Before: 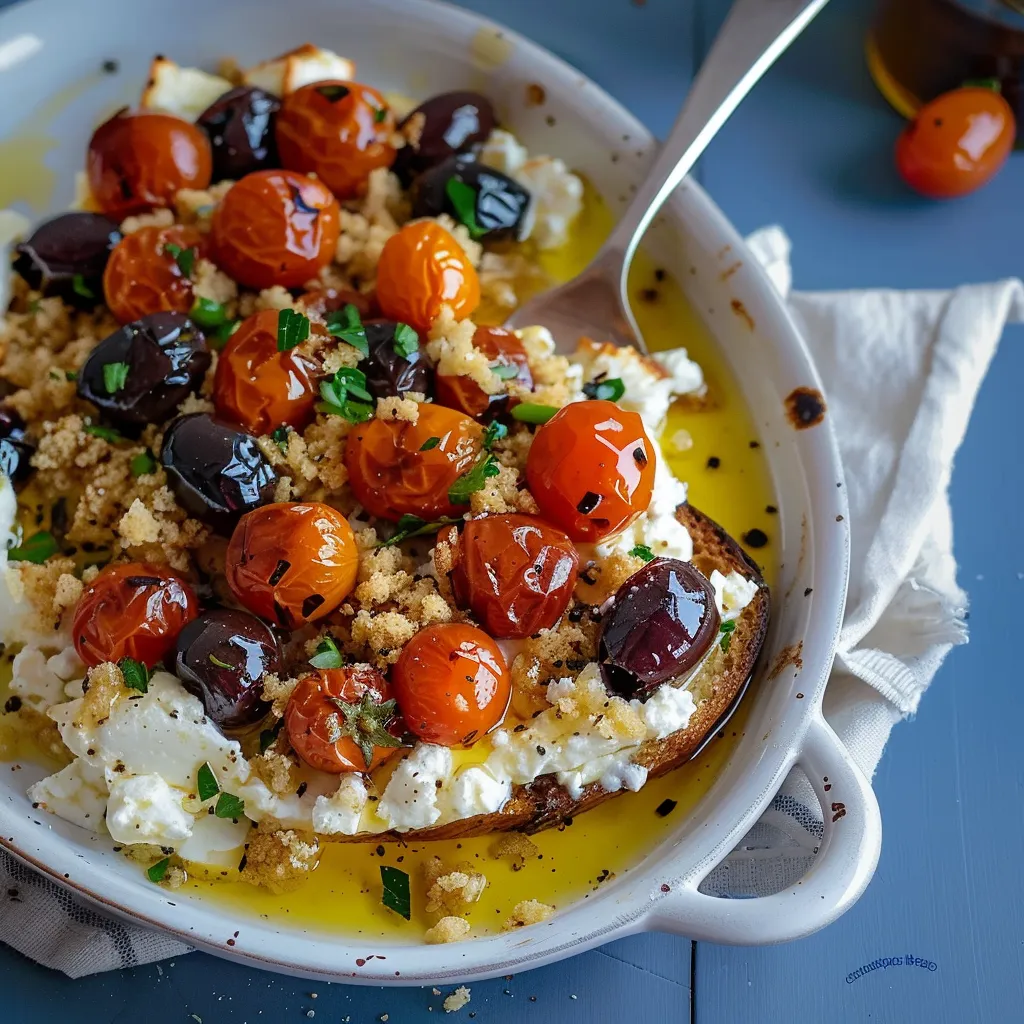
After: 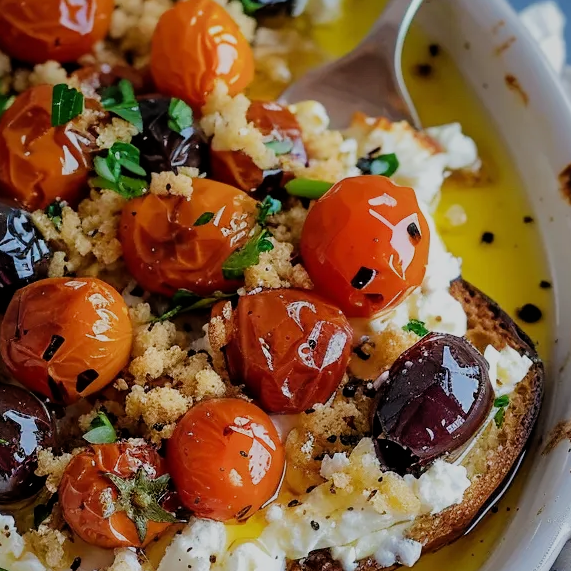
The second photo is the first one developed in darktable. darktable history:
filmic rgb: black relative exposure -7.65 EV, white relative exposure 4.56 EV, hardness 3.61
white balance: red 1, blue 1
crop and rotate: left 22.13%, top 22.054%, right 22.026%, bottom 22.102%
